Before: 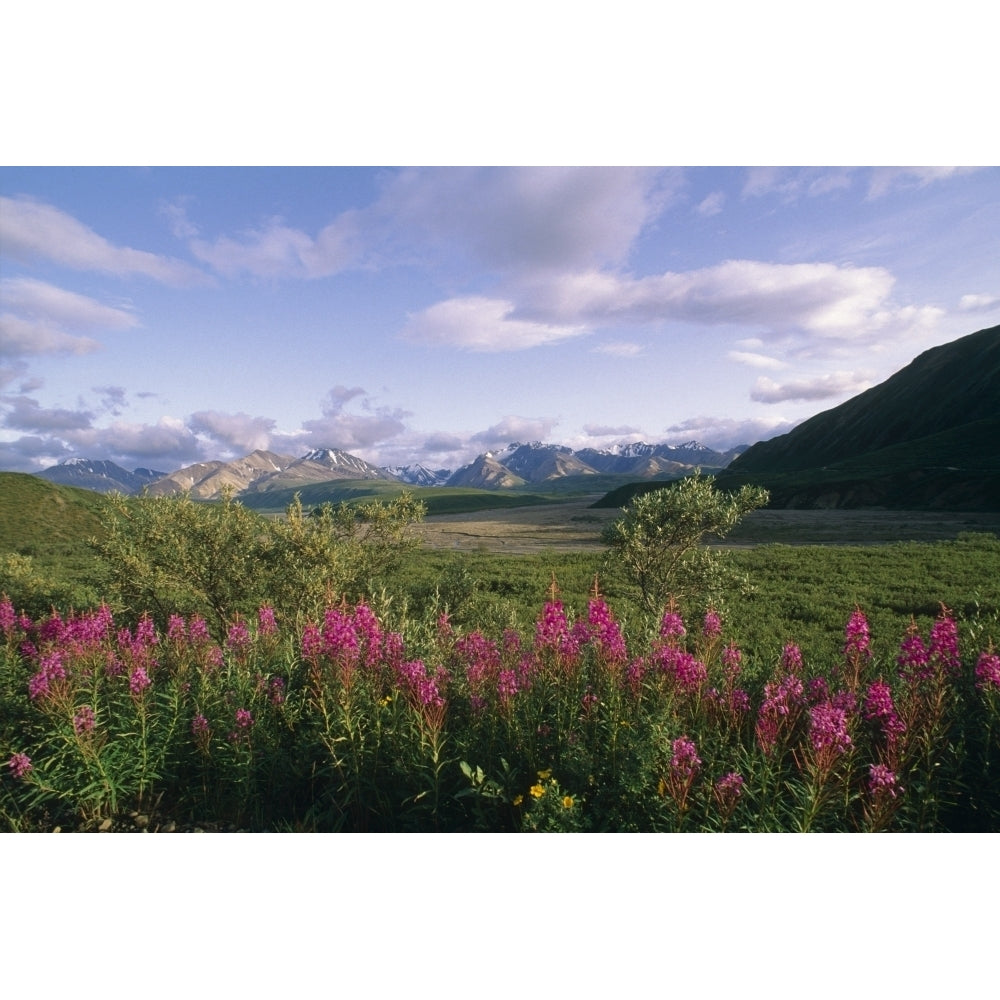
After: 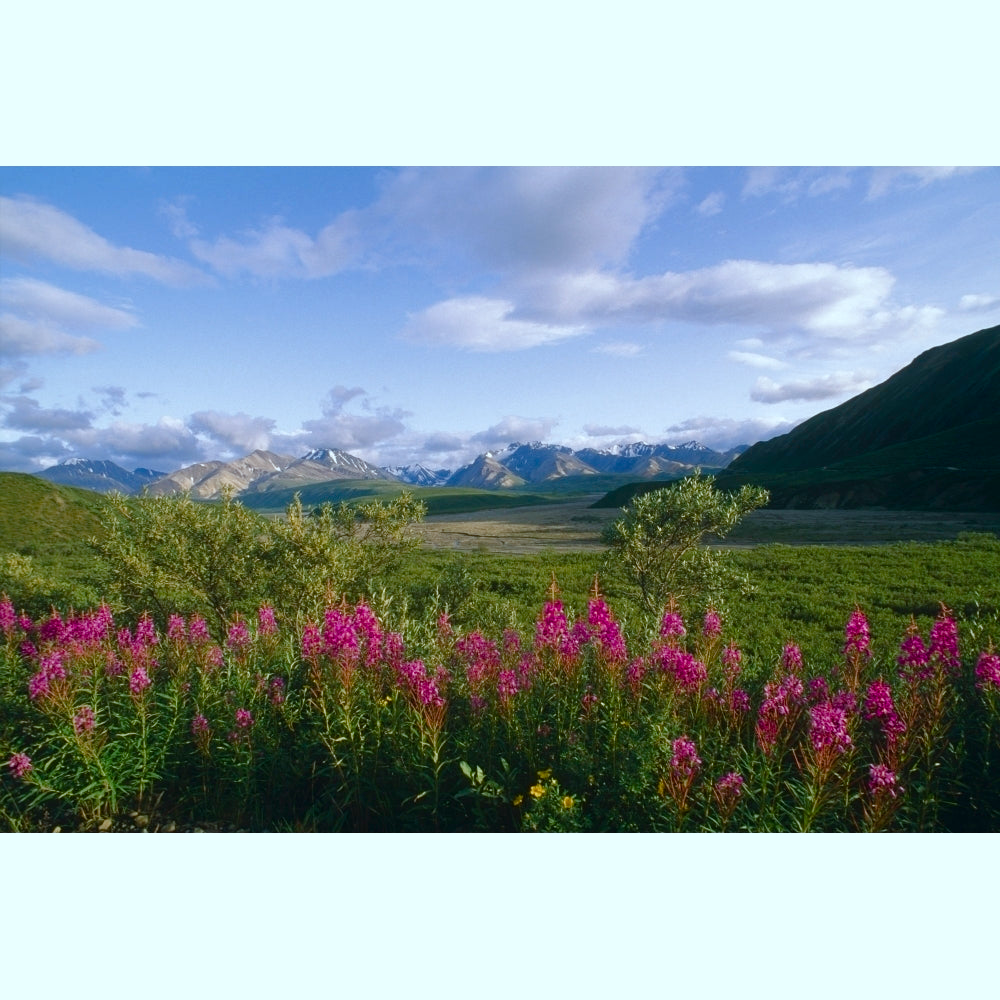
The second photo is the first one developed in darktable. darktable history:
color correction: highlights a* -10.31, highlights b* -10.44
color balance rgb: highlights gain › chroma 0.899%, highlights gain › hue 23.81°, perceptual saturation grading › global saturation 20%, perceptual saturation grading › highlights -25.534%, perceptual saturation grading › shadows 50.247%
